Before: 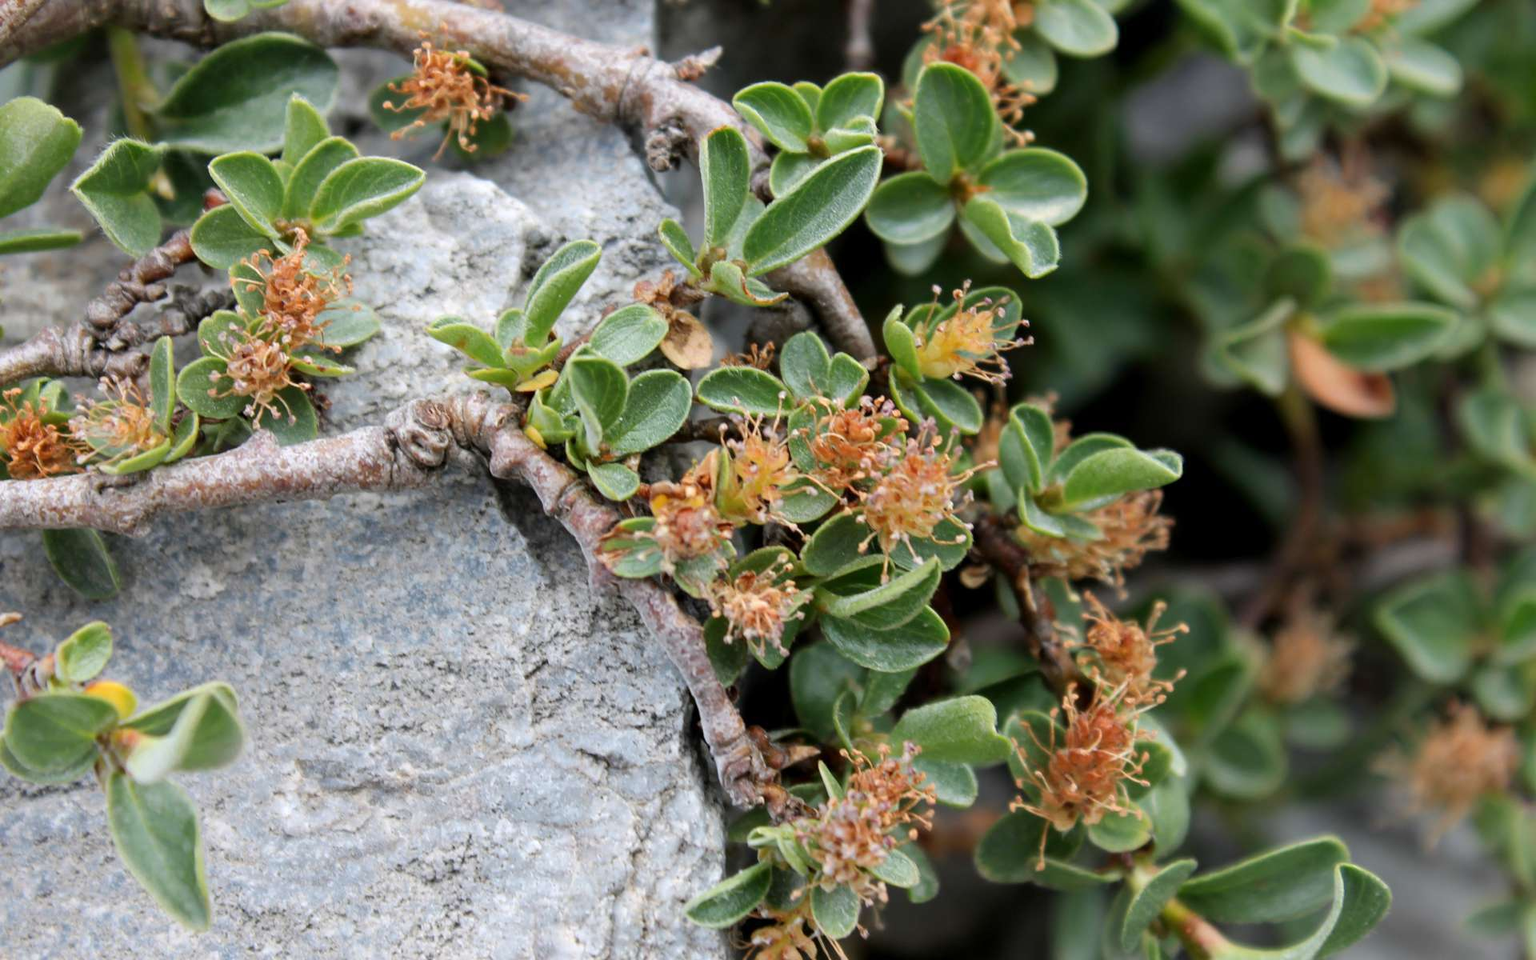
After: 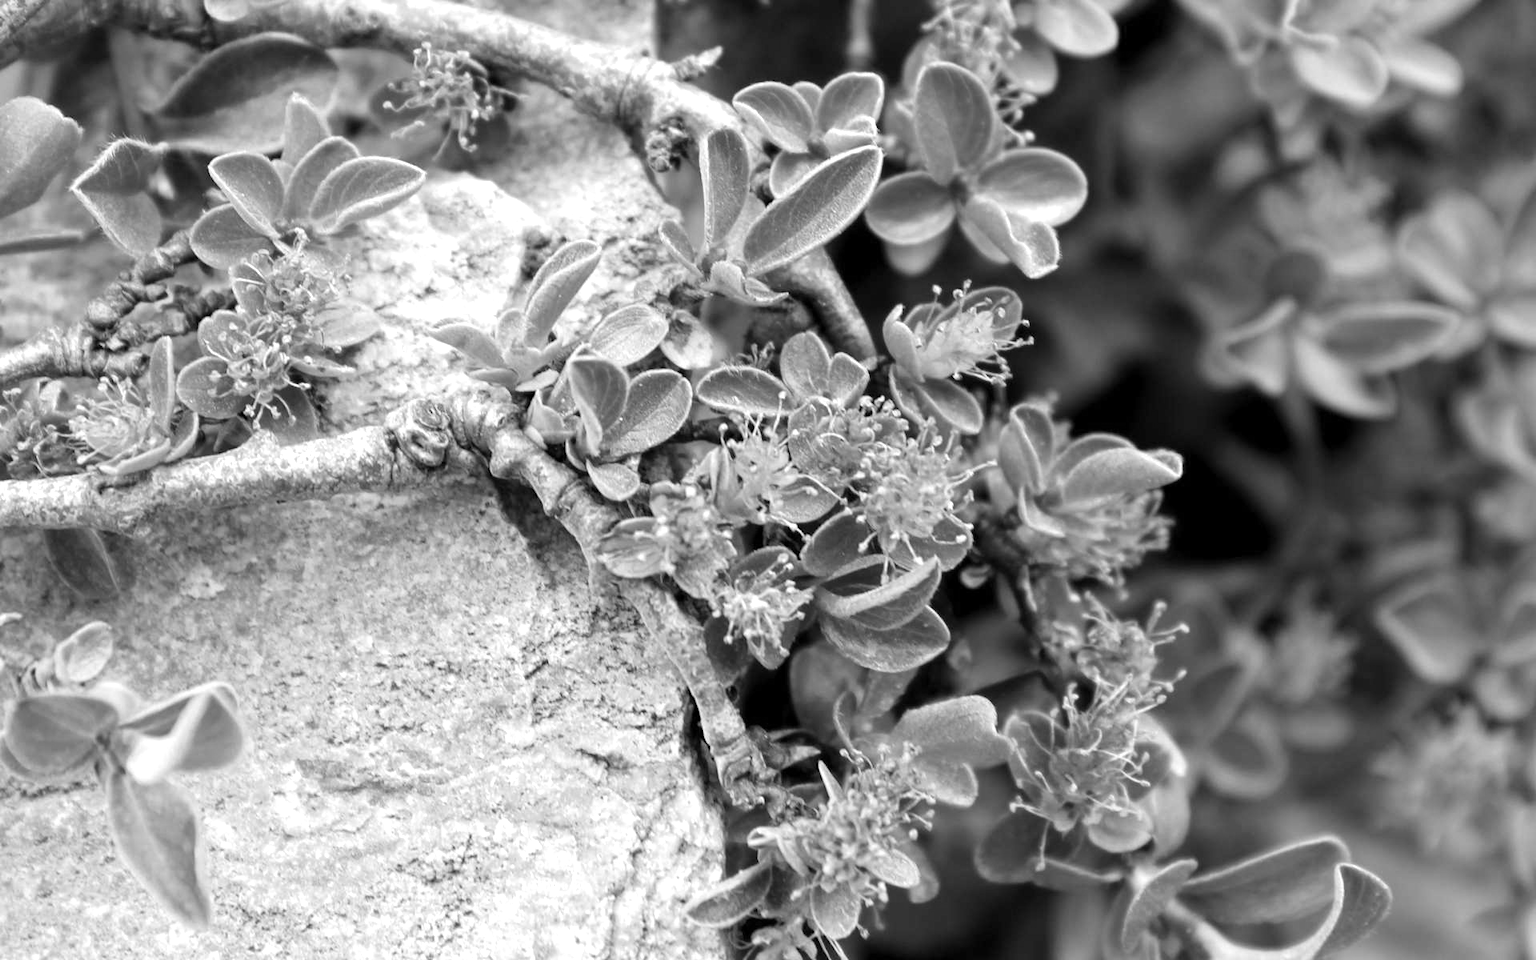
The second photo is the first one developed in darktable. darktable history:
exposure: exposure 0.559 EV, compensate highlight preservation false
shadows and highlights: radius 334.93, shadows 63.48, highlights 6.06, compress 87.7%, highlights color adjustment 39.73%, soften with gaussian
monochrome: on, module defaults
